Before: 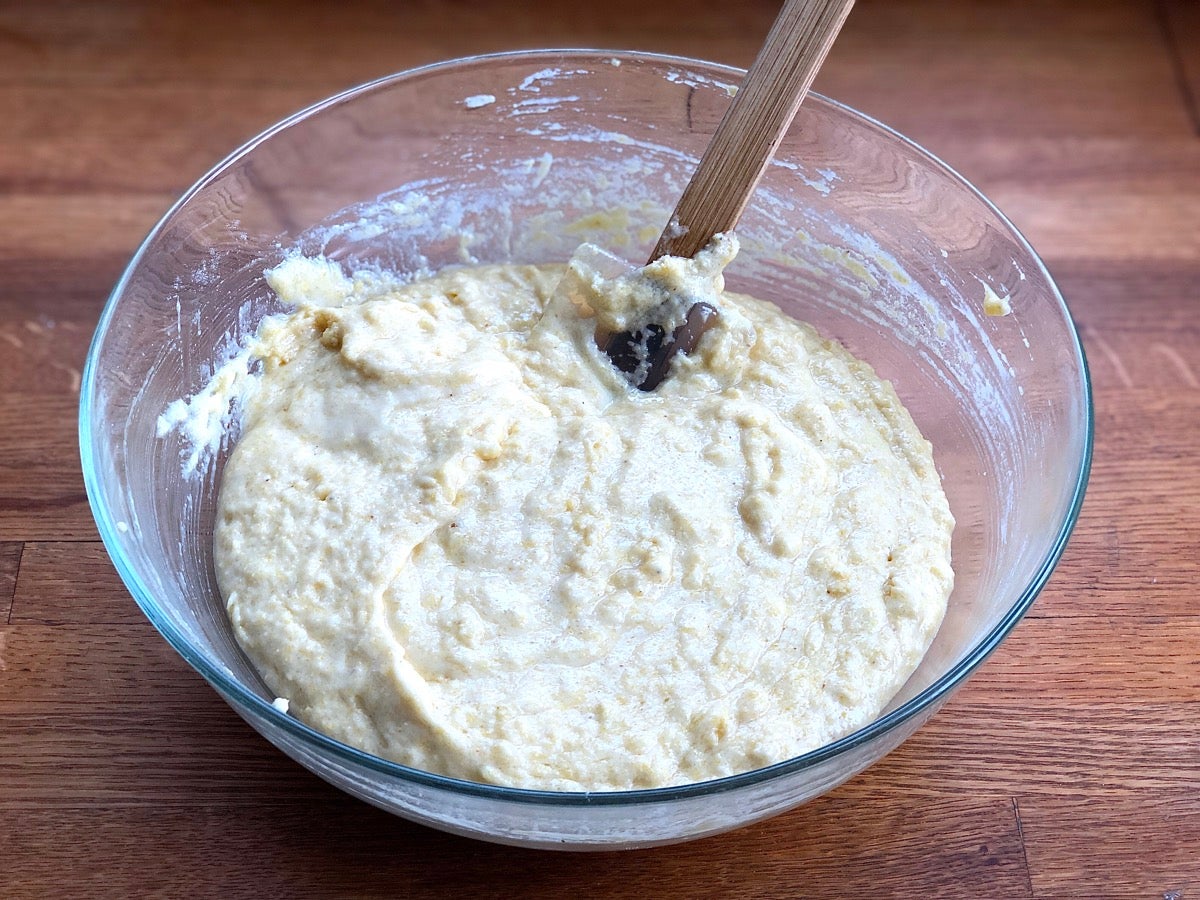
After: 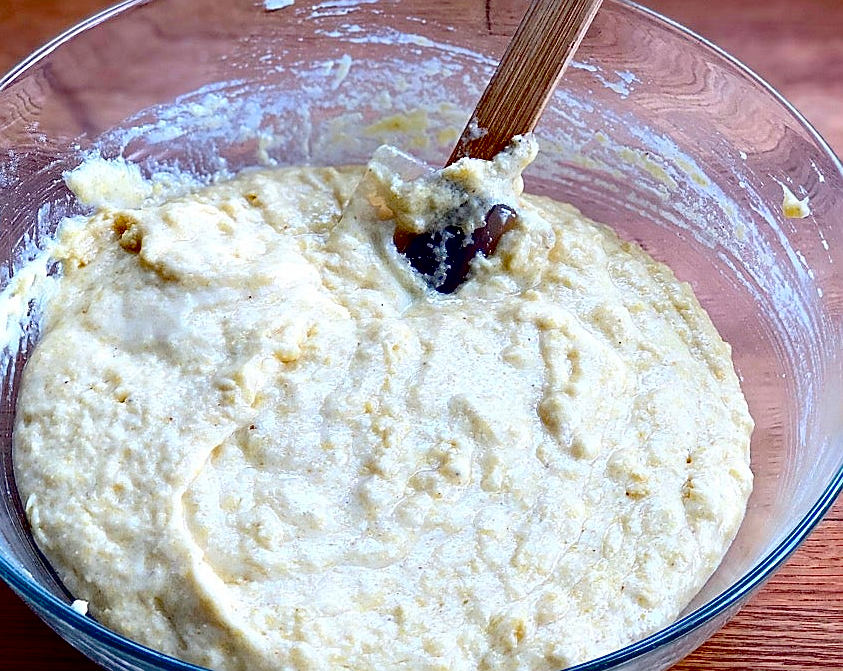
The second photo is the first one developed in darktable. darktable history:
contrast brightness saturation: contrast 0.079, saturation 0.196
sharpen: on, module defaults
exposure: black level correction 0.057, compensate highlight preservation false
crop and rotate: left 16.758%, top 10.944%, right 12.978%, bottom 14.445%
